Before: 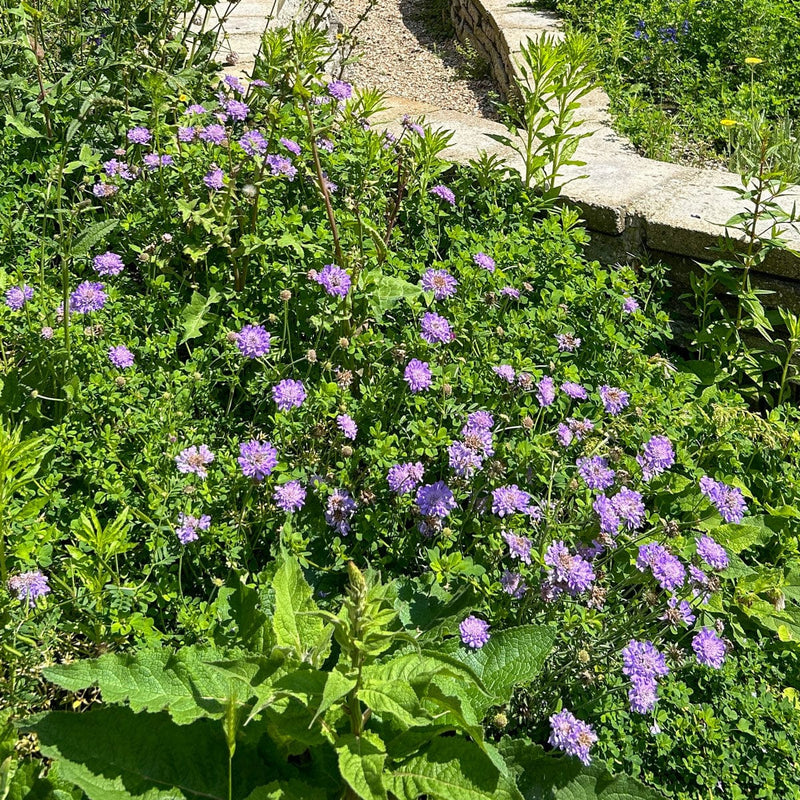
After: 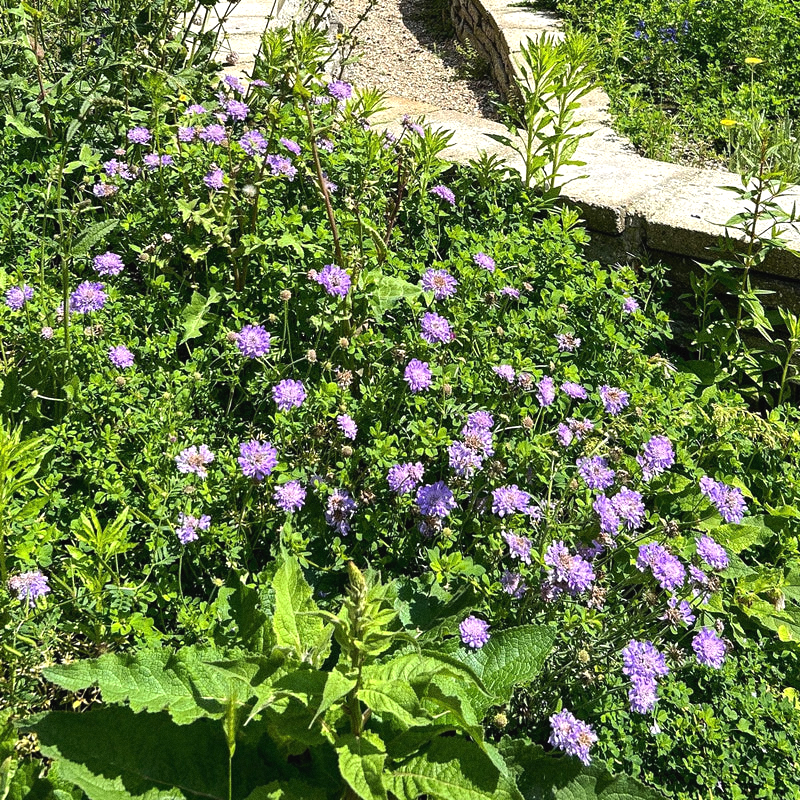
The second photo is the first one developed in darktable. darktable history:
grain: on, module defaults
tone curve: curves: ch0 [(0, 0) (0.003, 0.022) (0.011, 0.027) (0.025, 0.038) (0.044, 0.056) (0.069, 0.081) (0.1, 0.11) (0.136, 0.145) (0.177, 0.185) (0.224, 0.229) (0.277, 0.278) (0.335, 0.335) (0.399, 0.399) (0.468, 0.468) (0.543, 0.543) (0.623, 0.623) (0.709, 0.705) (0.801, 0.793) (0.898, 0.887) (1, 1)], preserve colors none
exposure: black level correction 0, compensate exposure bias true, compensate highlight preservation false
tone equalizer: -8 EV -0.417 EV, -7 EV -0.389 EV, -6 EV -0.333 EV, -5 EV -0.222 EV, -3 EV 0.222 EV, -2 EV 0.333 EV, -1 EV 0.389 EV, +0 EV 0.417 EV, edges refinement/feathering 500, mask exposure compensation -1.57 EV, preserve details no
